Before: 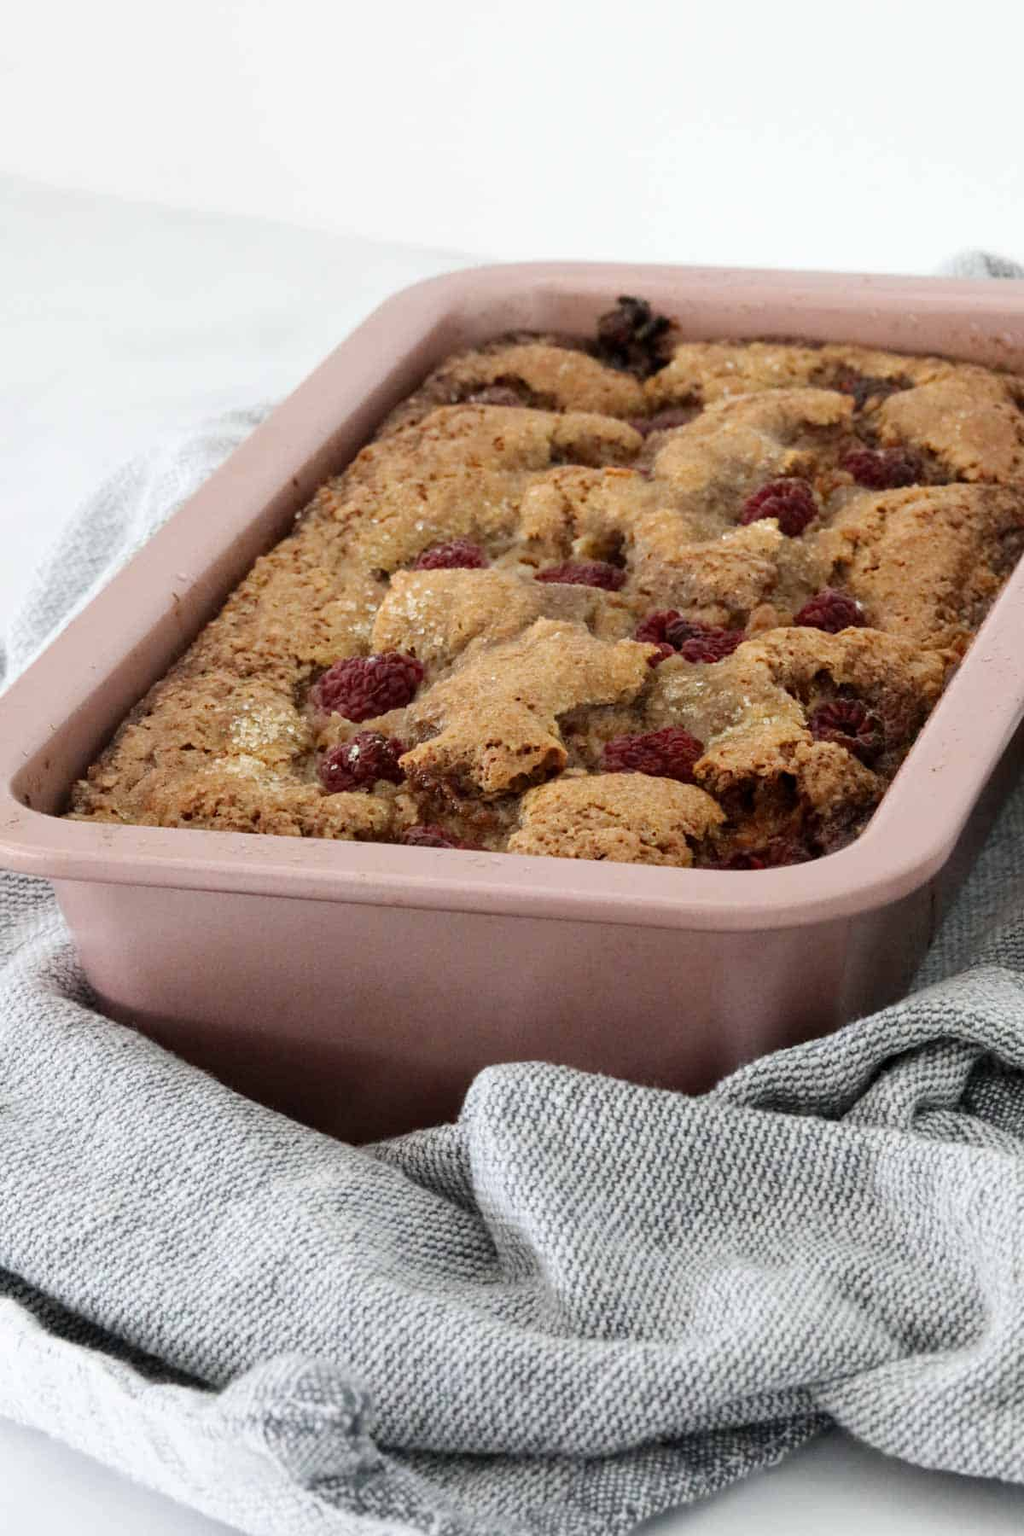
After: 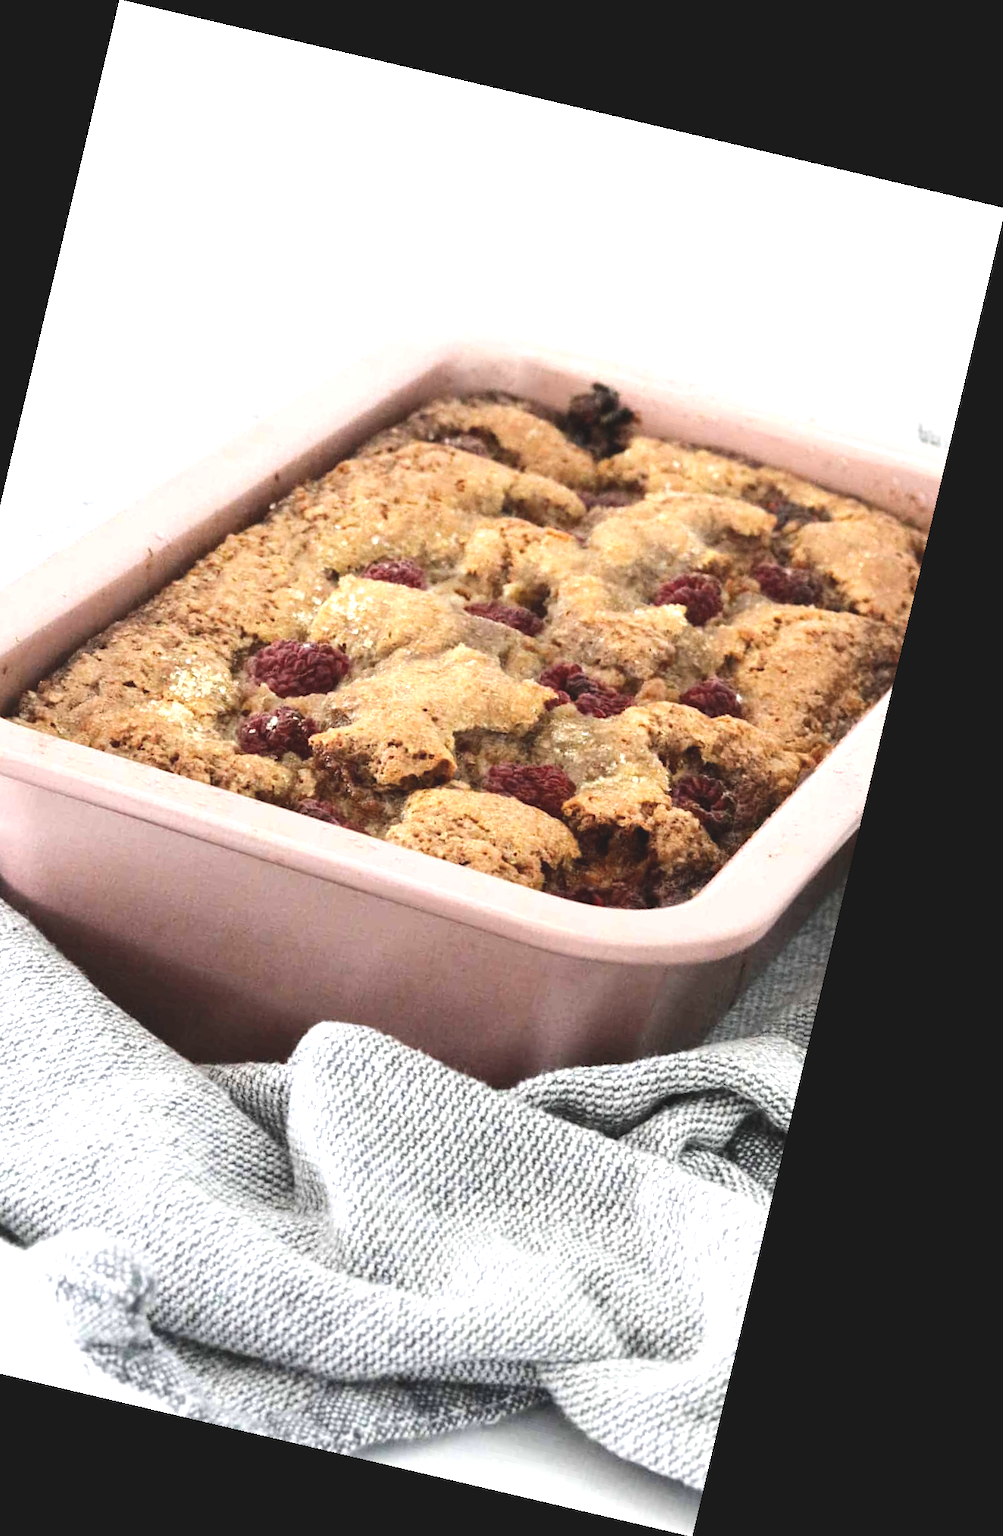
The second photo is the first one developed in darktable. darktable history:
exposure: exposure 0.574 EV, compensate highlight preservation false
crop: left 16.145%
color balance: lift [1.007, 1, 1, 1], gamma [1.097, 1, 1, 1]
tone equalizer: -8 EV -0.417 EV, -7 EV -0.389 EV, -6 EV -0.333 EV, -5 EV -0.222 EV, -3 EV 0.222 EV, -2 EV 0.333 EV, -1 EV 0.389 EV, +0 EV 0.417 EV, edges refinement/feathering 500, mask exposure compensation -1.57 EV, preserve details no
rotate and perspective: rotation 13.27°, automatic cropping off
